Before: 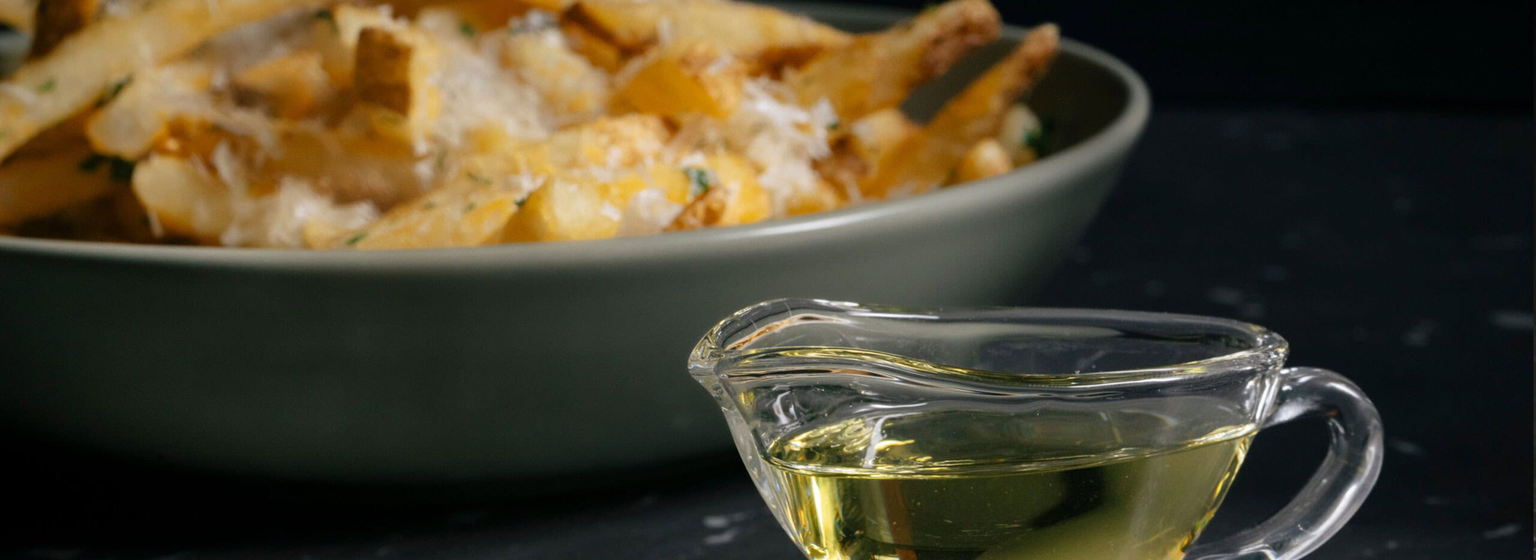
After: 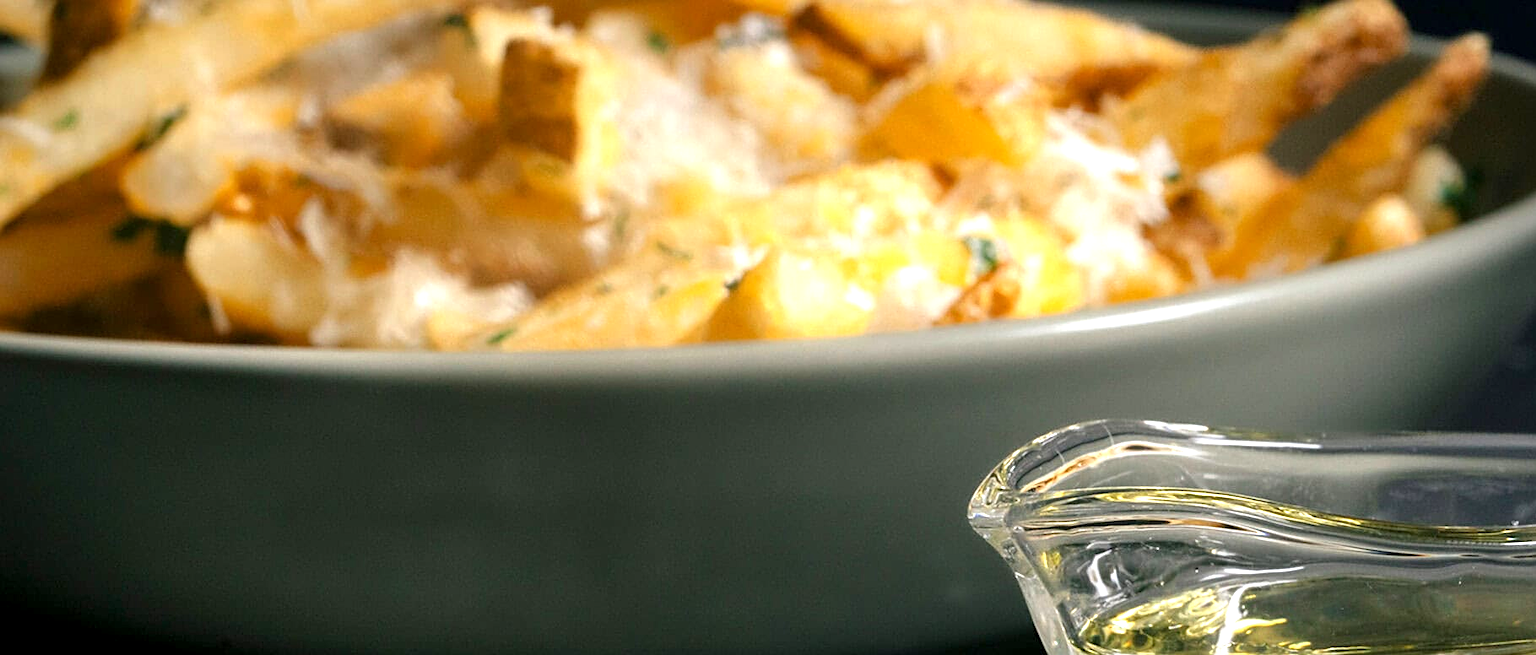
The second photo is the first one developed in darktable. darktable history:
exposure: black level correction 0.001, exposure 0.955 EV, compensate exposure bias true, compensate highlight preservation false
sharpen: on, module defaults
crop: right 28.885%, bottom 16.626%
